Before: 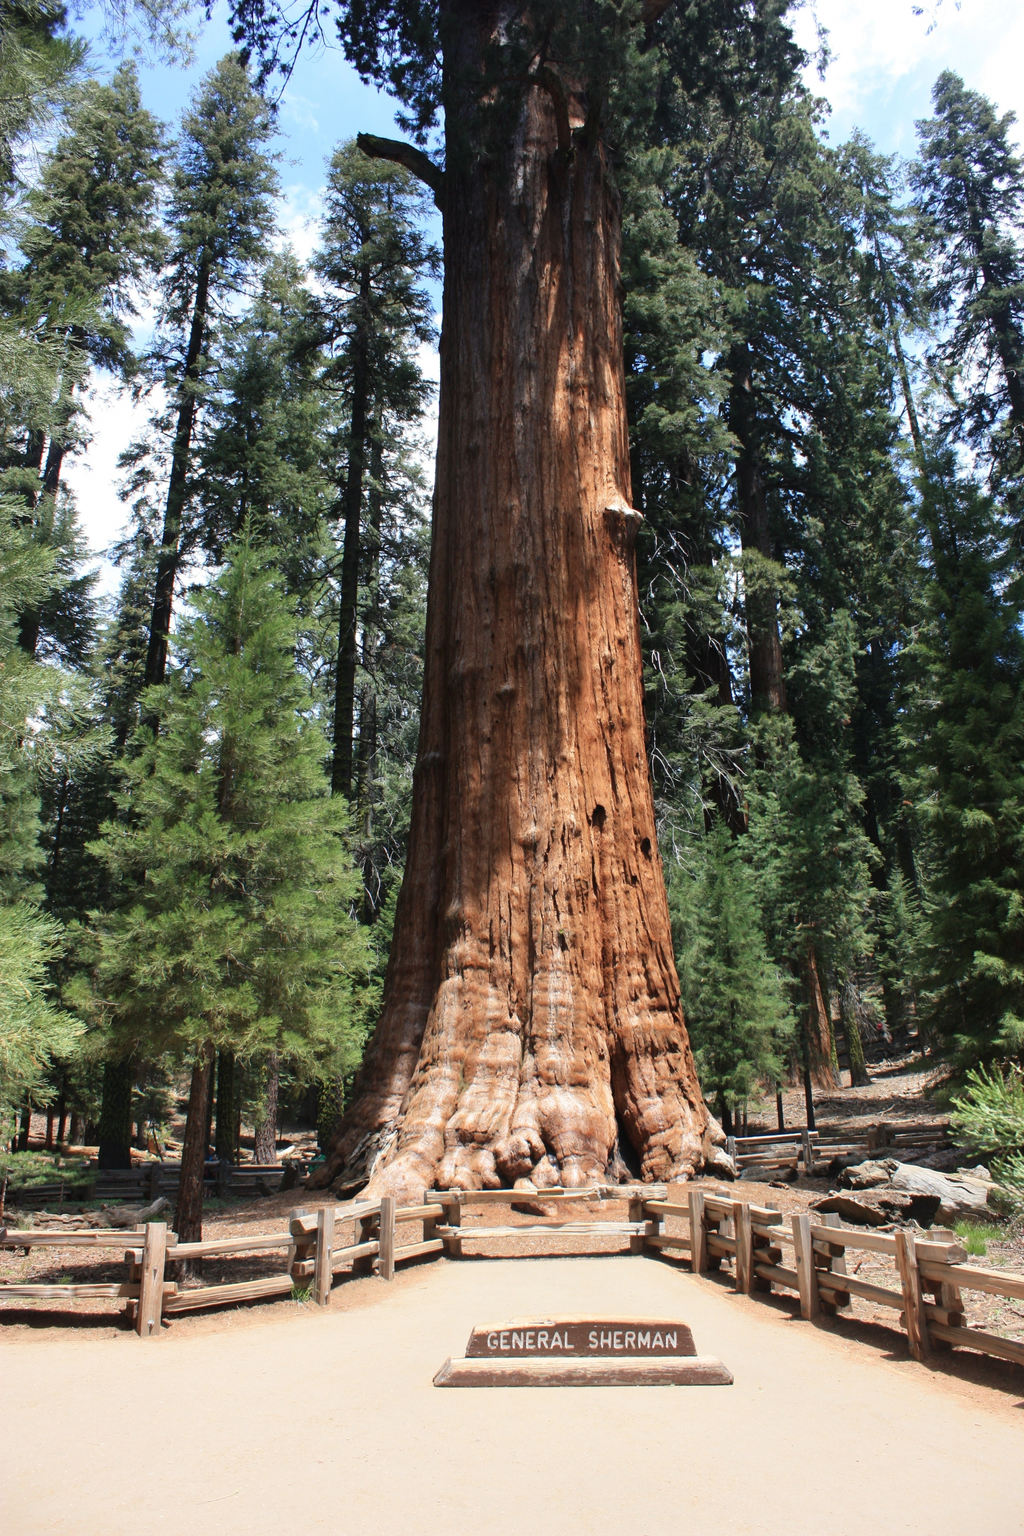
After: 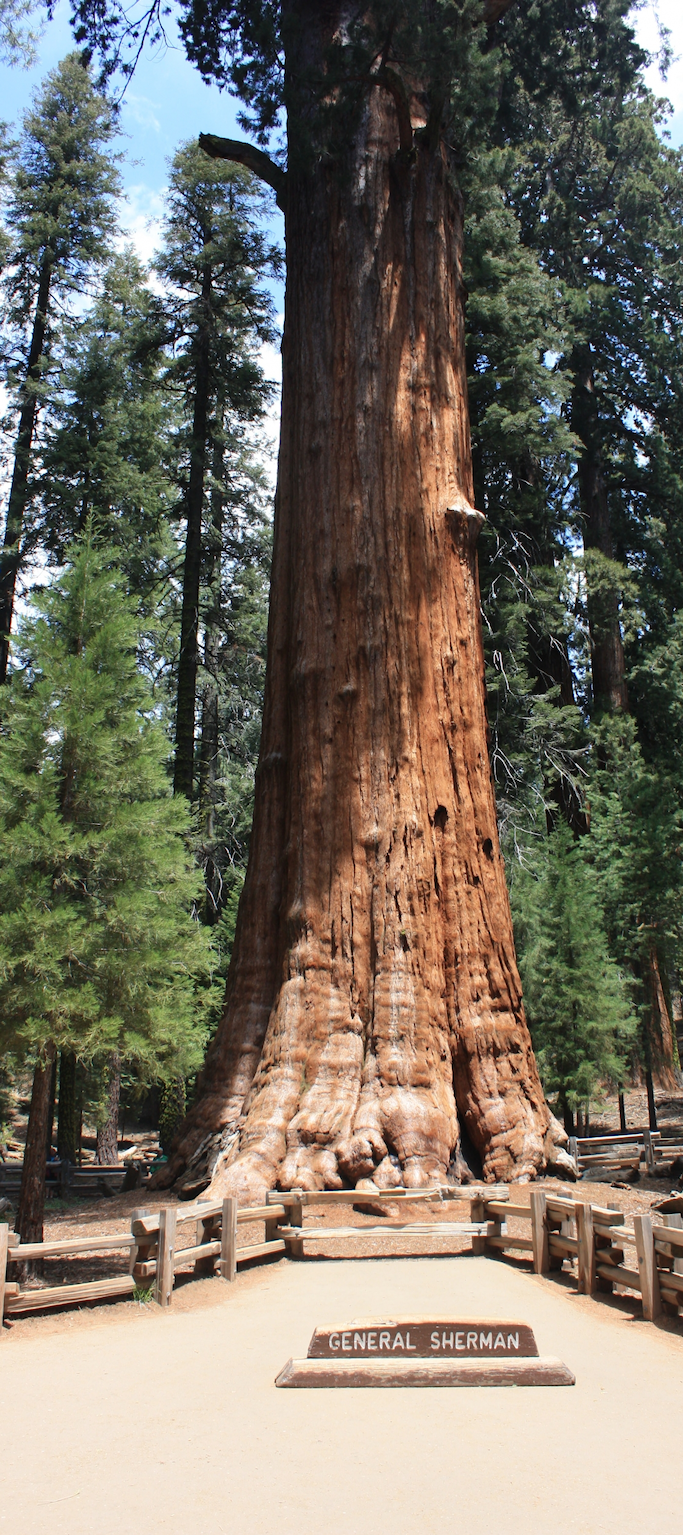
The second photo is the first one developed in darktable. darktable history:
crop and rotate: left 15.528%, right 17.74%
